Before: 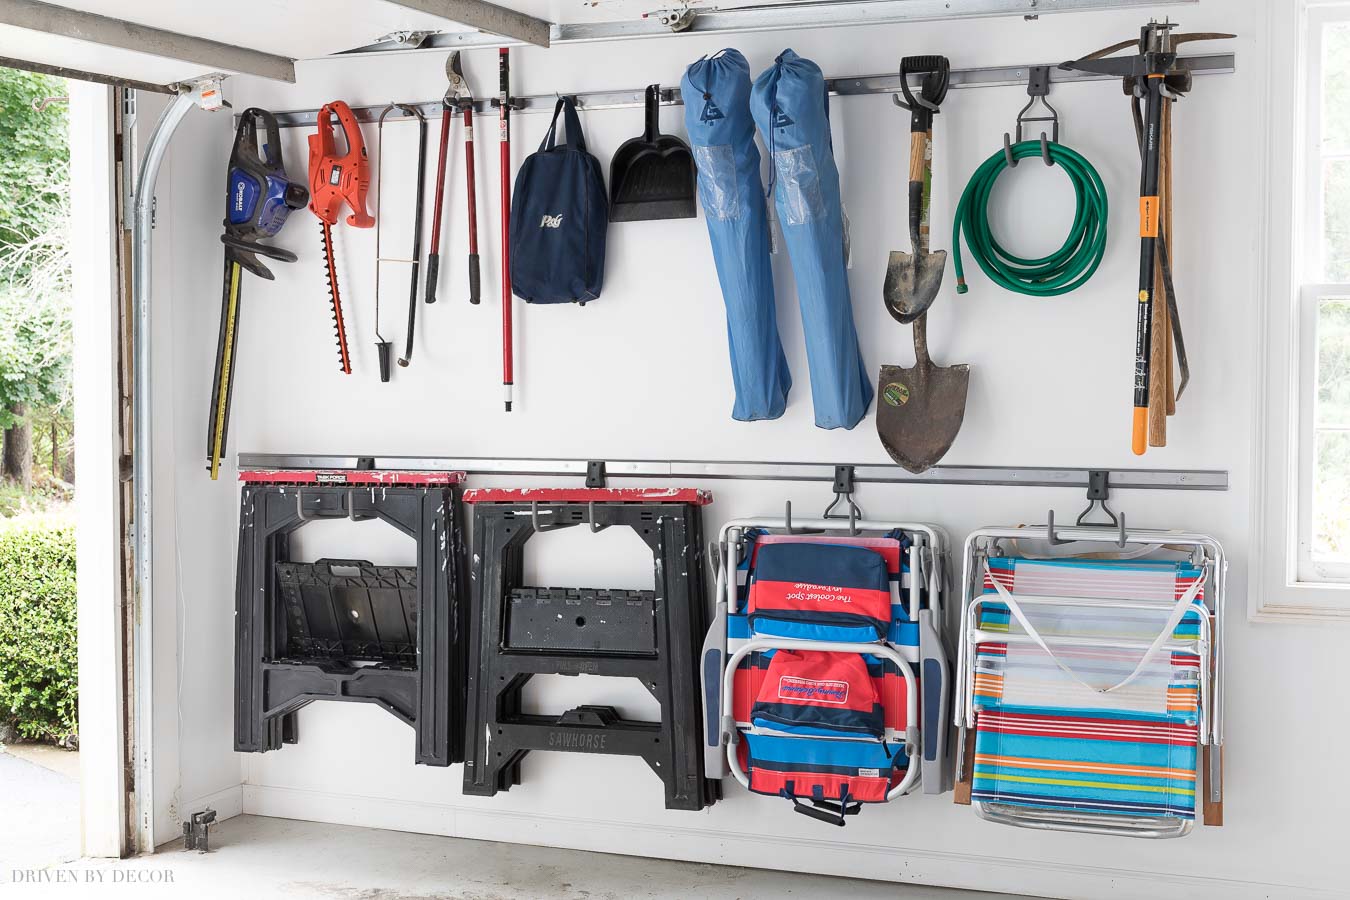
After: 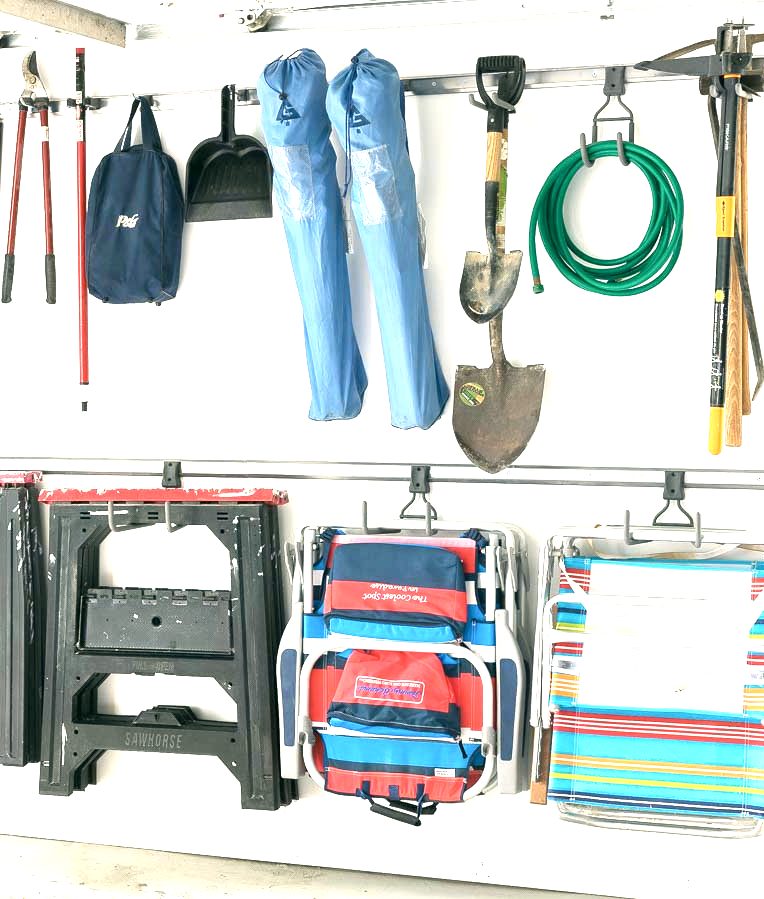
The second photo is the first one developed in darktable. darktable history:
color correction: highlights a* -0.482, highlights b* 9.48, shadows a* -9.48, shadows b* 0.803
contrast brightness saturation: saturation -0.05
exposure: black level correction 0, exposure 1.5 EV, compensate exposure bias true, compensate highlight preservation false
crop: left 31.458%, top 0%, right 11.876%
